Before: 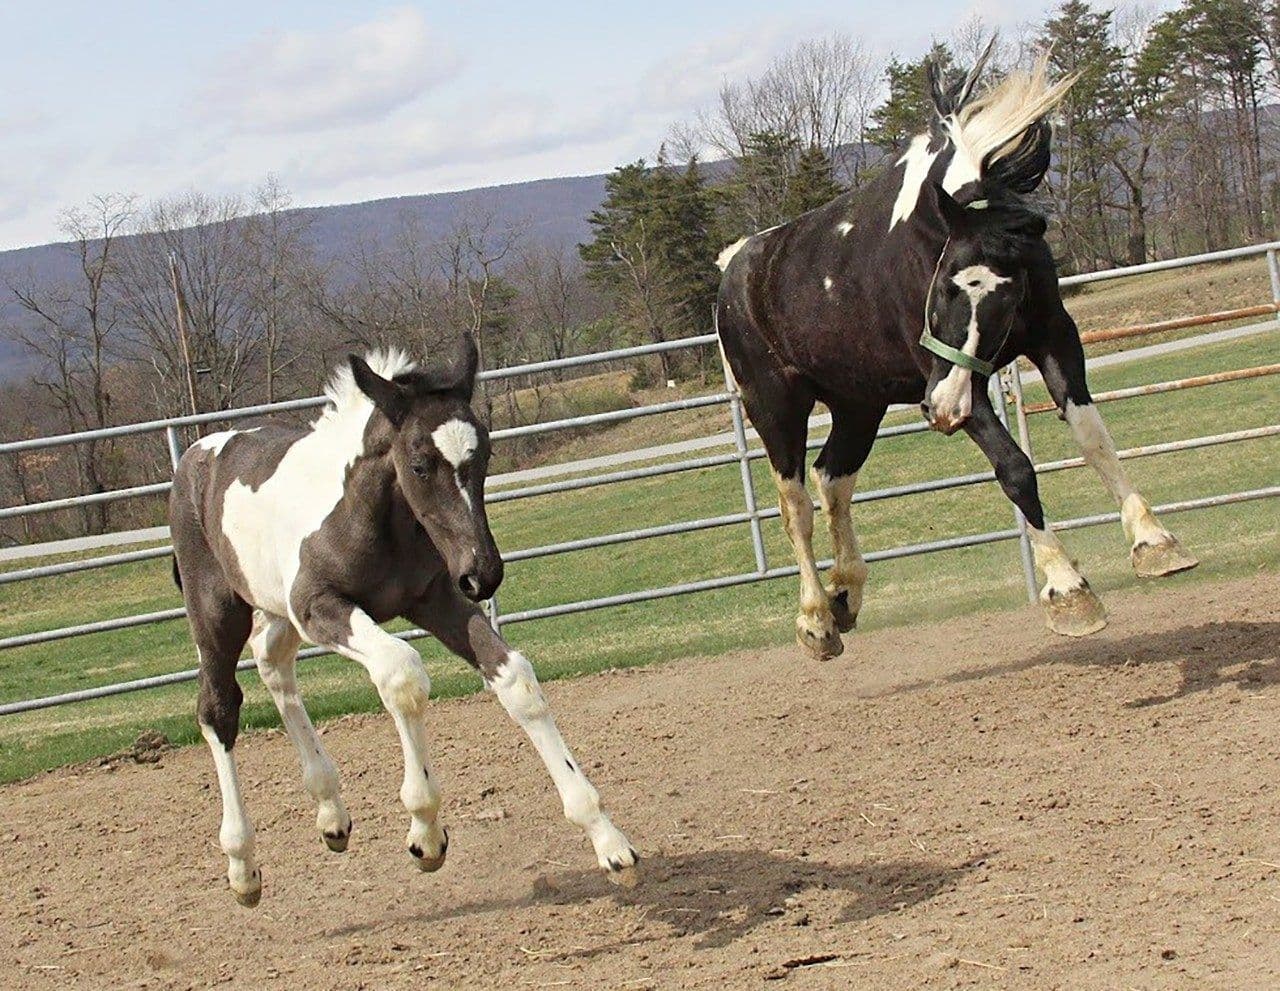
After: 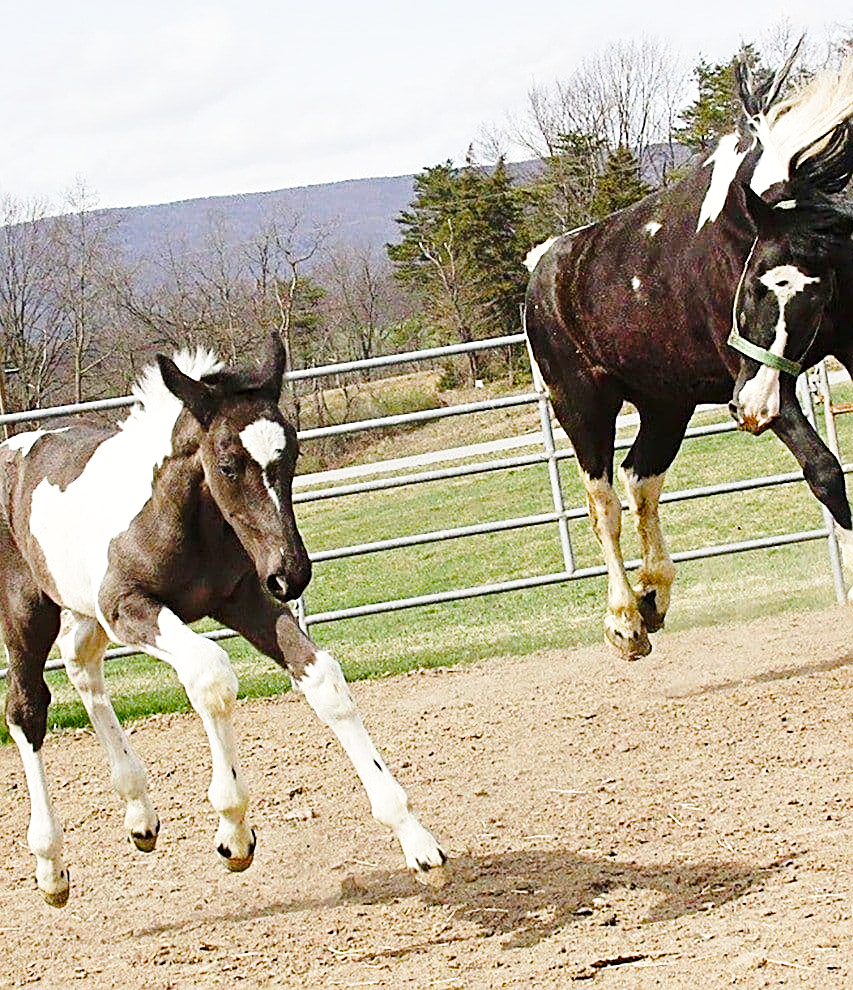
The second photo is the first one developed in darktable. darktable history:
sharpen: amount 0.6
color balance rgb: perceptual saturation grading › global saturation 20%, perceptual saturation grading › highlights -50%, perceptual saturation grading › shadows 30%
crop and rotate: left 15.055%, right 18.278%
base curve: curves: ch0 [(0, 0) (0.036, 0.037) (0.121, 0.228) (0.46, 0.76) (0.859, 0.983) (1, 1)], preserve colors none
